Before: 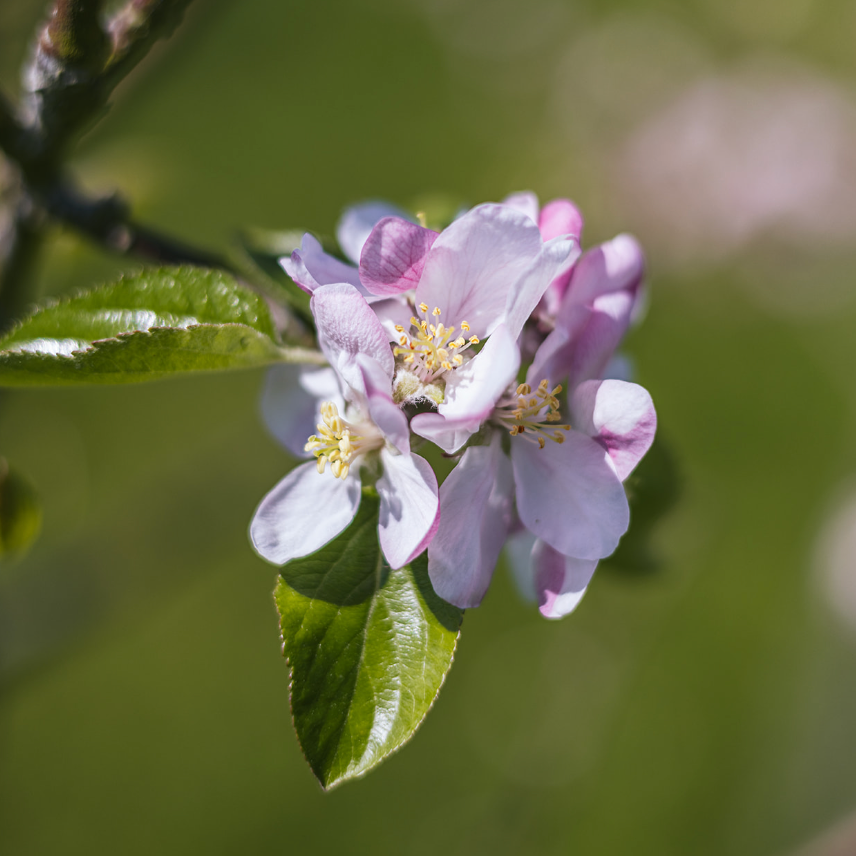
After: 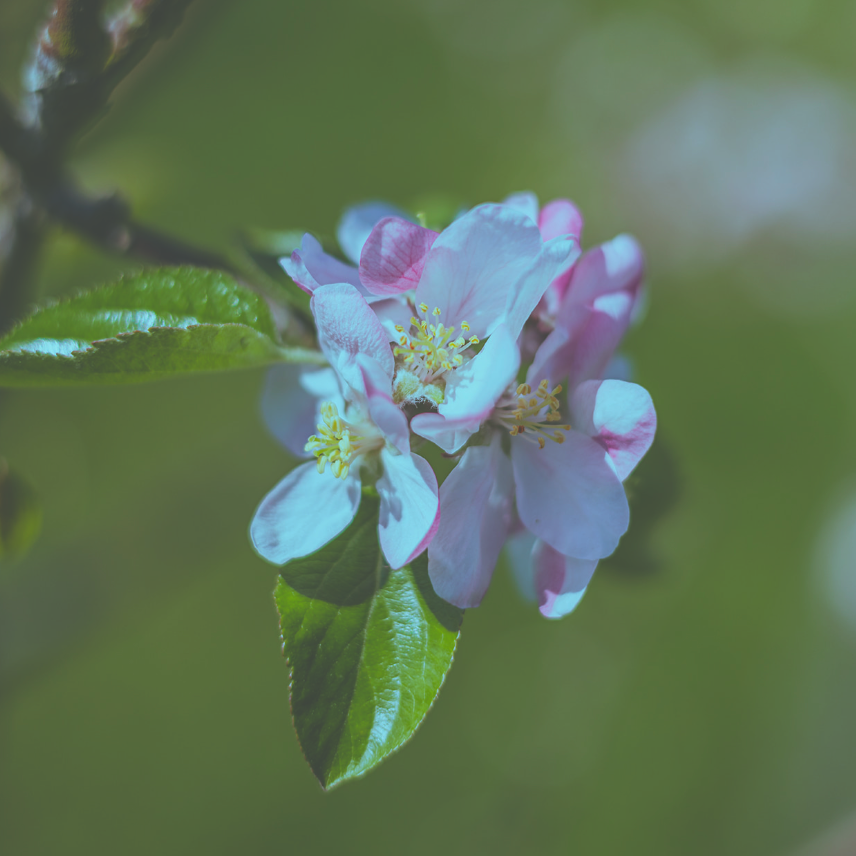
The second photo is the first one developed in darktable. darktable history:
exposure: black level correction -0.04, exposure 0.064 EV, compensate exposure bias true, compensate highlight preservation false
color balance rgb: highlights gain › luminance -33.185%, highlights gain › chroma 5.622%, highlights gain › hue 219.07°, linear chroma grading › global chroma 19.856%, perceptual saturation grading › global saturation 2.522%, global vibrance 9.316%
contrast brightness saturation: contrast -0.091, saturation -0.092
